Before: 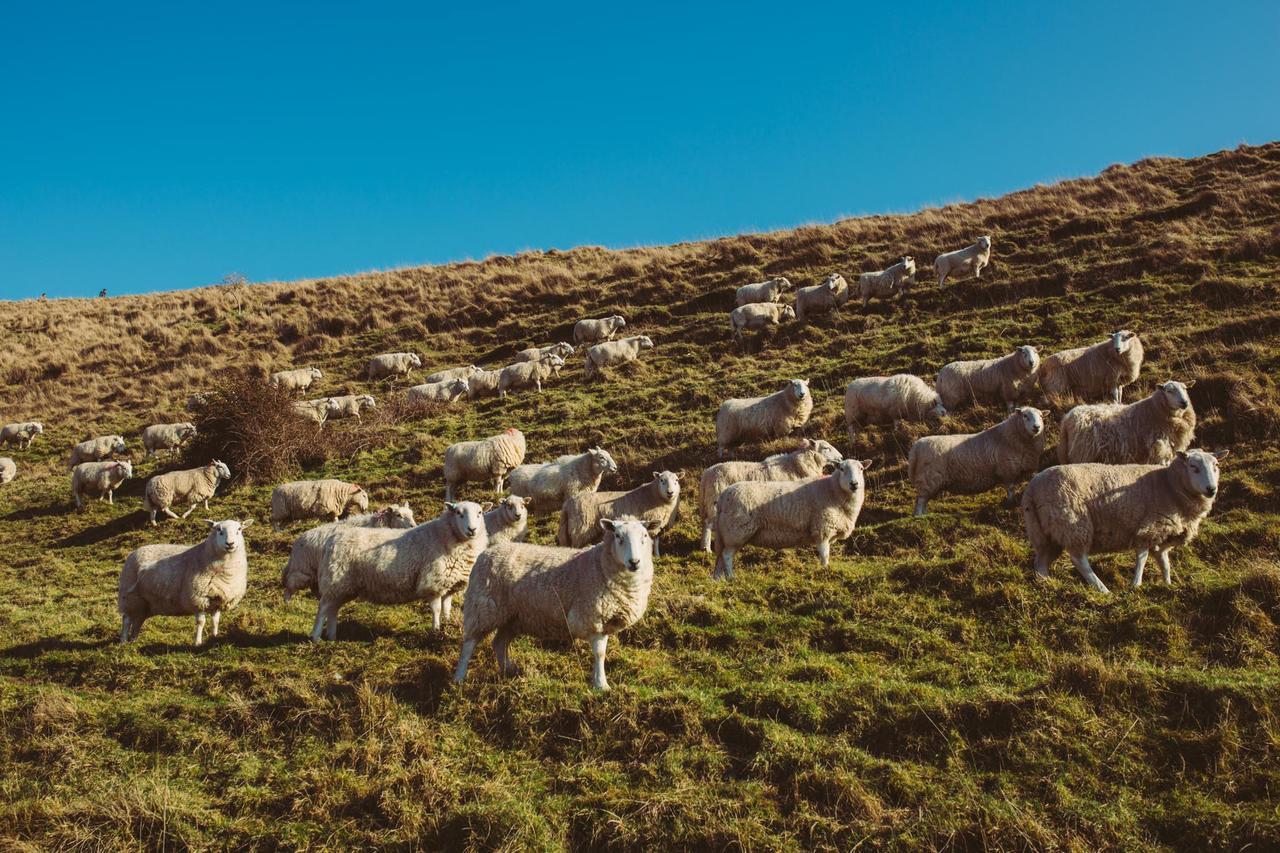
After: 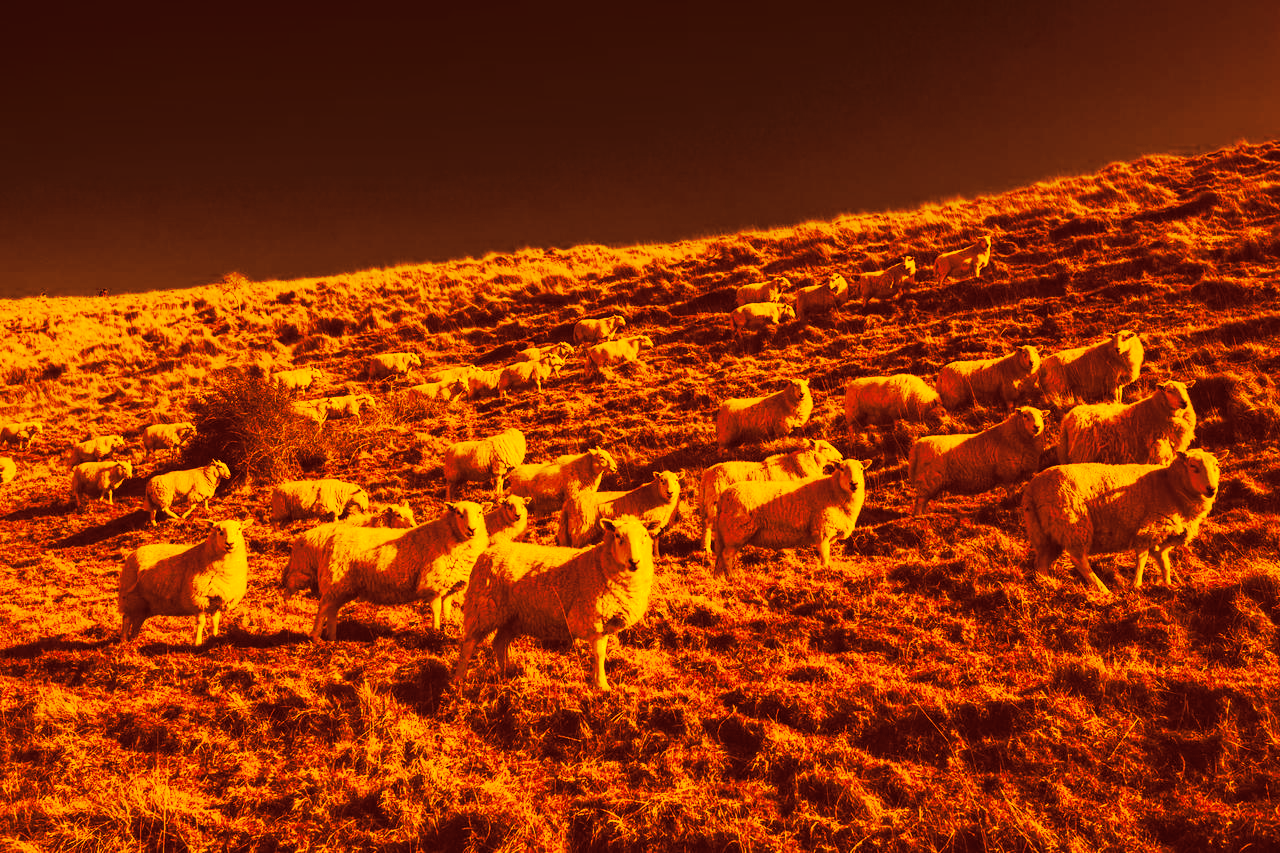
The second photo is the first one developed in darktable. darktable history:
tone curve: curves: ch0 [(0, 0) (0.003, 0.015) (0.011, 0.019) (0.025, 0.025) (0.044, 0.039) (0.069, 0.053) (0.1, 0.076) (0.136, 0.107) (0.177, 0.143) (0.224, 0.19) (0.277, 0.253) (0.335, 0.32) (0.399, 0.412) (0.468, 0.524) (0.543, 0.668) (0.623, 0.717) (0.709, 0.769) (0.801, 0.82) (0.898, 0.865) (1, 1)], preserve colors none
color look up table: target L [95.13, 87.6, 68.82, 66.19, 17.88, 68.41, 28.64, 70.84, 62.64, 44.34, 5.035, 35.57, 7.115, 10.01, 26.74, 202.15, 92.81, 90.96, 89.95, 90.45, 68.54, 82.07, 85.88, 61.51, 64.65, 38.23, 42.4, 11.05, 99.68, 92.21, 95, 73.61, 61.47, 90.96, 63.8, 64.14, 68.83, 59.55, 23.54, 30.53, 4.207, 6.961, 62.43, 46.73, 13.87, 15.97, 36.67, 7.147, 3.25], target a [1.702, 16.47, 53.09, 56.65, 30.88, 53.73, 32.18, 47.03, 59.46, 25.56, 23.84, 29.45, 26.43, 28.05, 32.07, 0, 6.03, 9.061, 10.49, 10.31, 52.16, 28.76, 20.62, 61.33, 55.9, 30.02, 26.14, 28.81, -8.209, 5.248, 1.126, 45.31, 62.14, 9.056, 62.32, 60.84, 53.1, 57.33, 31.77, 32.46, 22.46, 25, 62.53, 28.37, 29.67, 30.27, 30.52, 26.52, 19.67], target b [98.13, 87.89, 64.89, 61.8, 29.24, 64.4, 41.05, 66.93, 58.59, 44.41, 8.455, 43.12, 11.97, 16.68, 38.34, -0.001, 95.21, 92.68, 91.28, 91.96, 64.25, 80.55, 85.54, 58.92, 59.8, 44.03, 43.96, 18.43, 104.89, 94.42, 98, 70.34, 59.3, 92.73, 59.93, 59.9, 64.79, 57.16, 35.68, 40.74, 7.053, 11.54, 59.37, 45.58, 23.14, 26.74, 43.45, 11.87, 5.433], num patches 49
